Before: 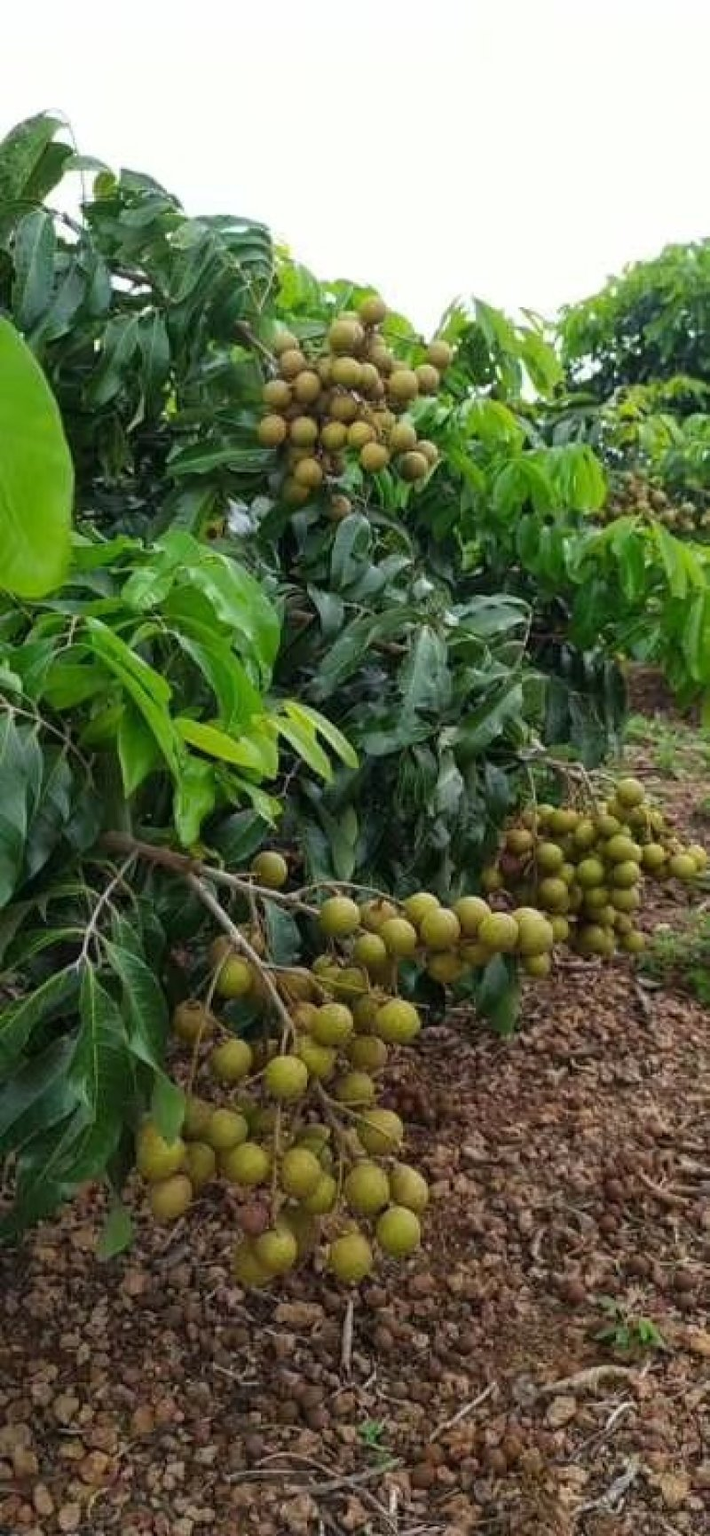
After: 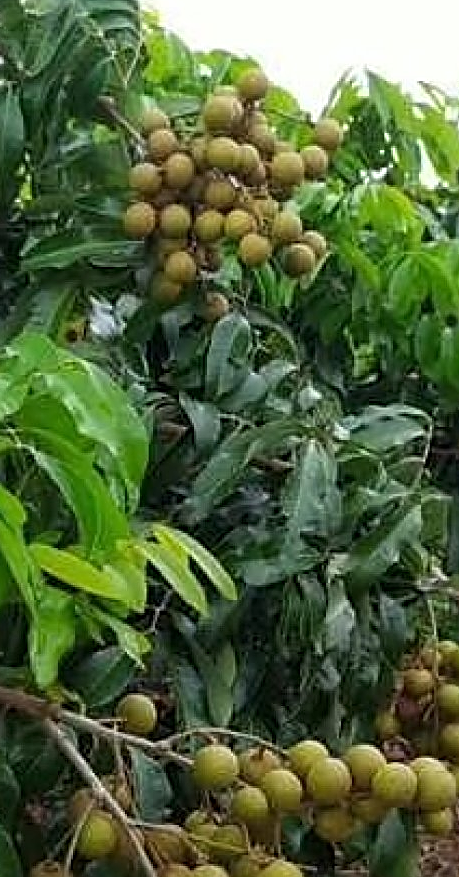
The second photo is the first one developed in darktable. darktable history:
crop: left 20.882%, top 15.334%, right 21.629%, bottom 33.933%
sharpen: radius 2.592, amount 0.686
